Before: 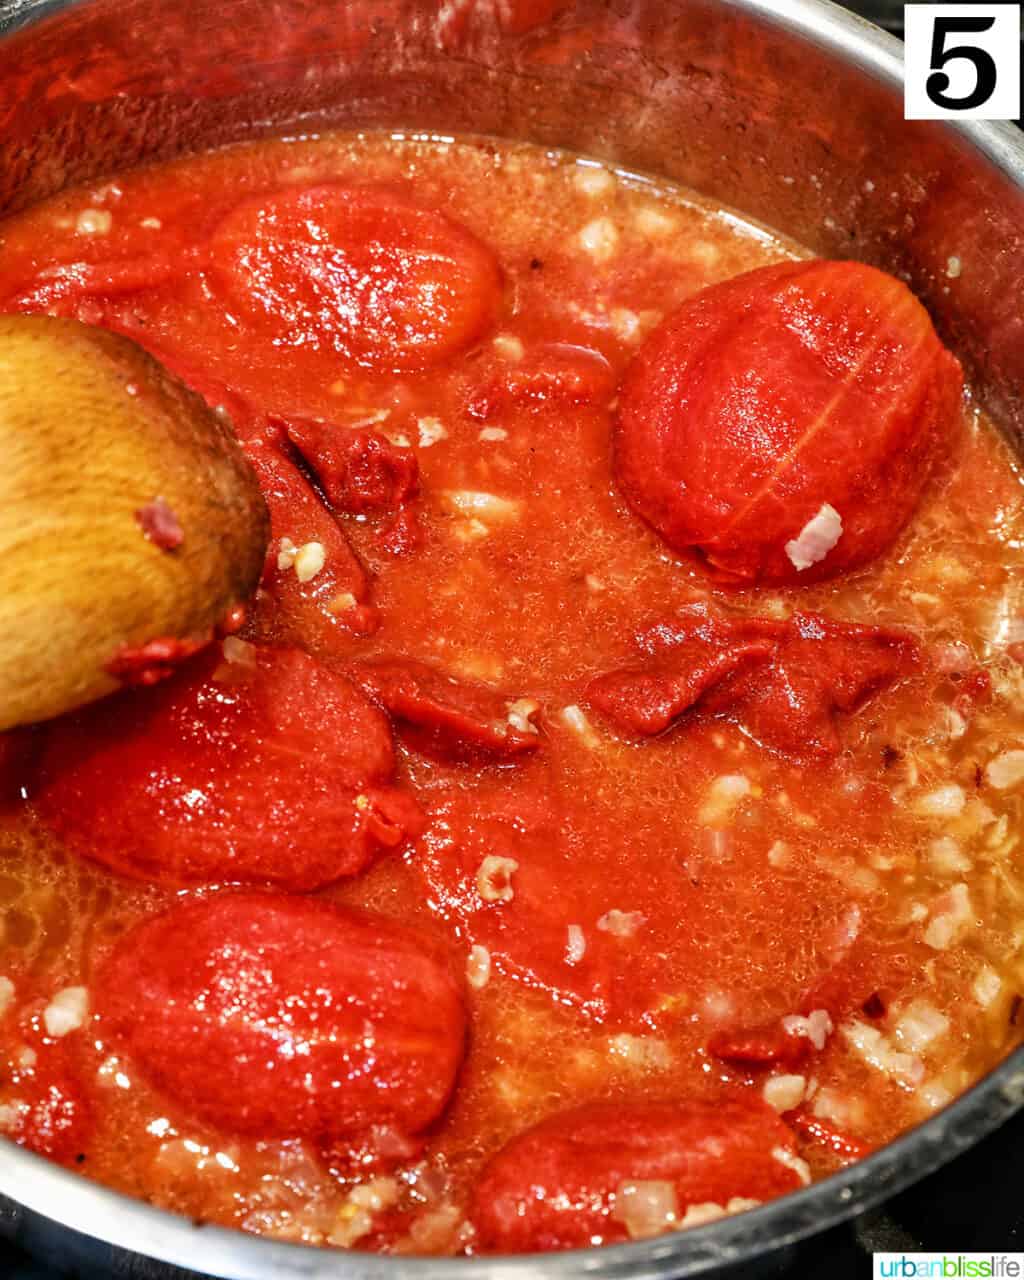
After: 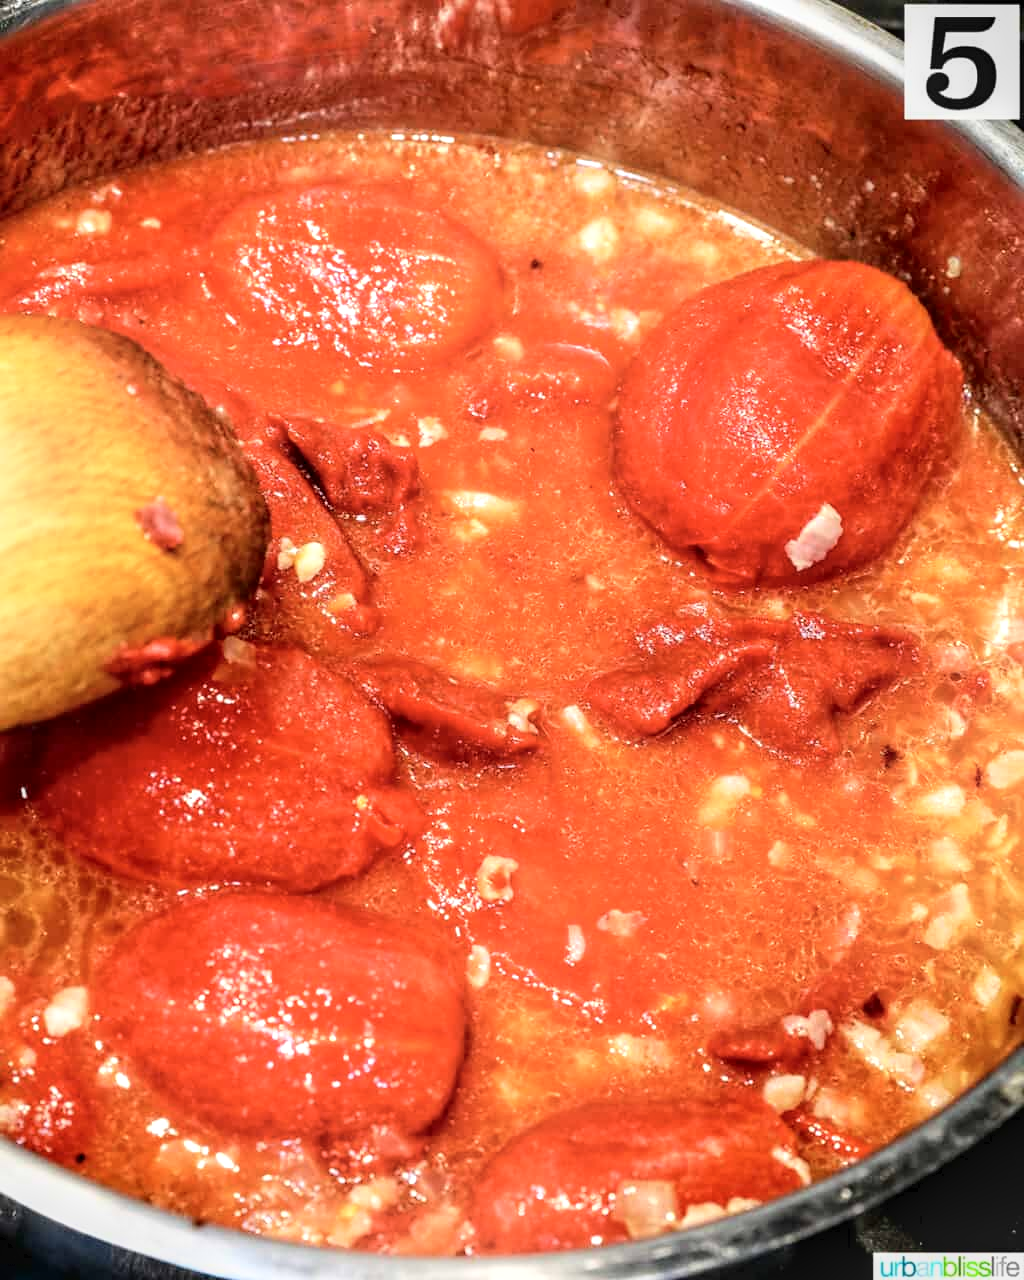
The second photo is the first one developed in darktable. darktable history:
shadows and highlights: shadows -89.03, highlights 89.48, highlights color adjustment 42.56%, soften with gaussian
local contrast: detail 130%
tone curve: curves: ch0 [(0, 0) (0.003, 0.023) (0.011, 0.025) (0.025, 0.029) (0.044, 0.047) (0.069, 0.079) (0.1, 0.113) (0.136, 0.152) (0.177, 0.199) (0.224, 0.26) (0.277, 0.333) (0.335, 0.404) (0.399, 0.48) (0.468, 0.559) (0.543, 0.635) (0.623, 0.713) (0.709, 0.797) (0.801, 0.879) (0.898, 0.953) (1, 1)], color space Lab, independent channels, preserve colors none
